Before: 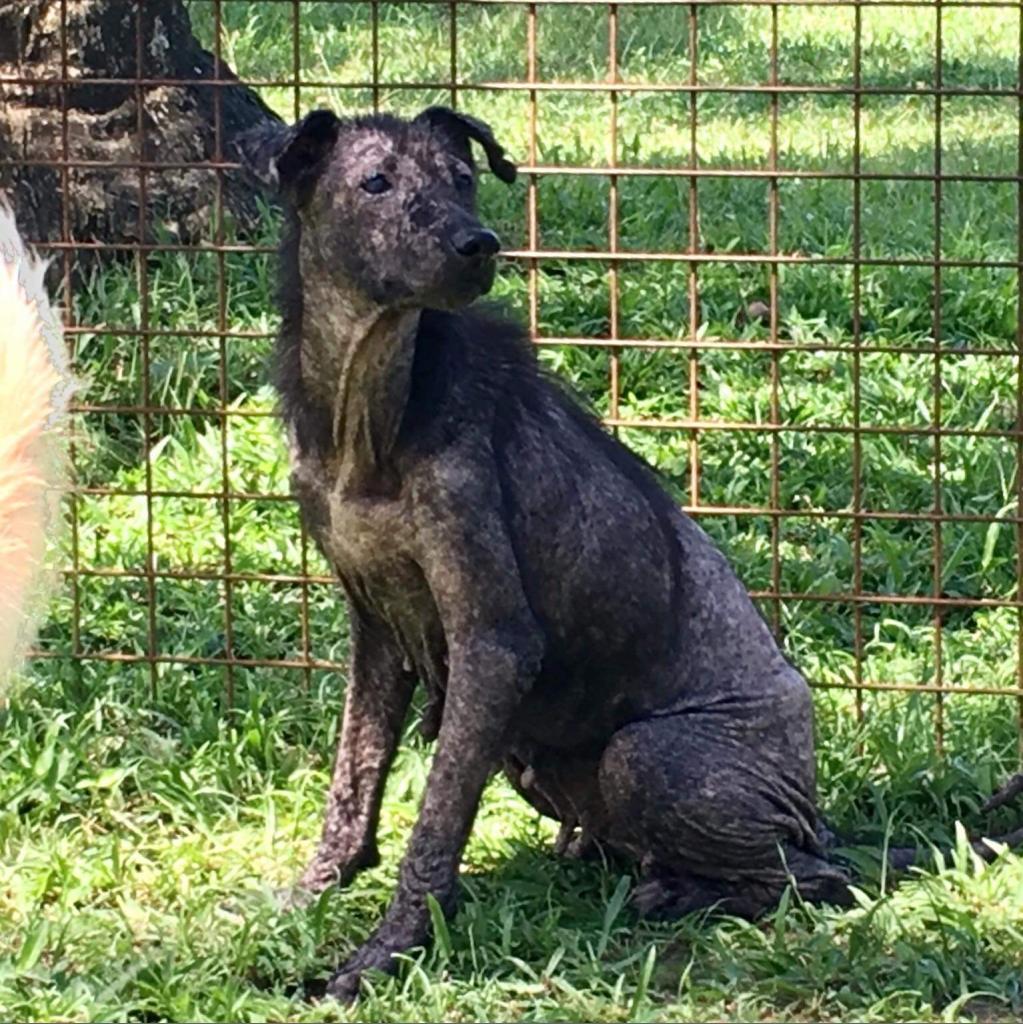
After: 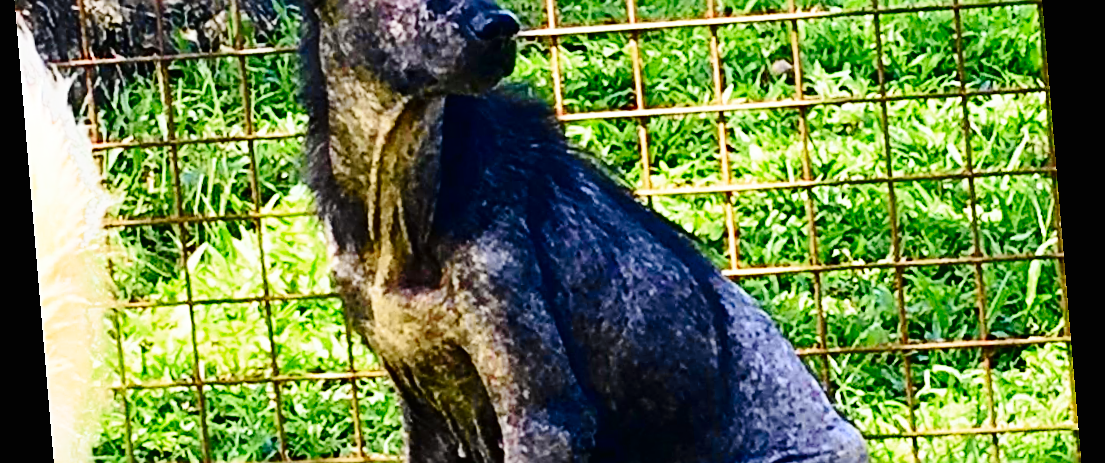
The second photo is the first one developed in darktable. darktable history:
vibrance: vibrance 95.34%
crop and rotate: top 23.84%, bottom 34.294%
base curve: curves: ch0 [(0, 0) (0.028, 0.03) (0.121, 0.232) (0.46, 0.748) (0.859, 0.968) (1, 1)], preserve colors none
rotate and perspective: rotation -4.86°, automatic cropping off
white balance: red 1, blue 1
tone curve: curves: ch0 [(0, 0.006) (0.046, 0.011) (0.13, 0.062) (0.338, 0.327) (0.494, 0.55) (0.728, 0.835) (1, 1)]; ch1 [(0, 0) (0.346, 0.324) (0.45, 0.431) (0.5, 0.5) (0.522, 0.517) (0.55, 0.57) (1, 1)]; ch2 [(0, 0) (0.453, 0.418) (0.5, 0.5) (0.526, 0.524) (0.554, 0.598) (0.622, 0.679) (0.707, 0.761) (1, 1)], color space Lab, independent channels, preserve colors none
sharpen: amount 0.6
